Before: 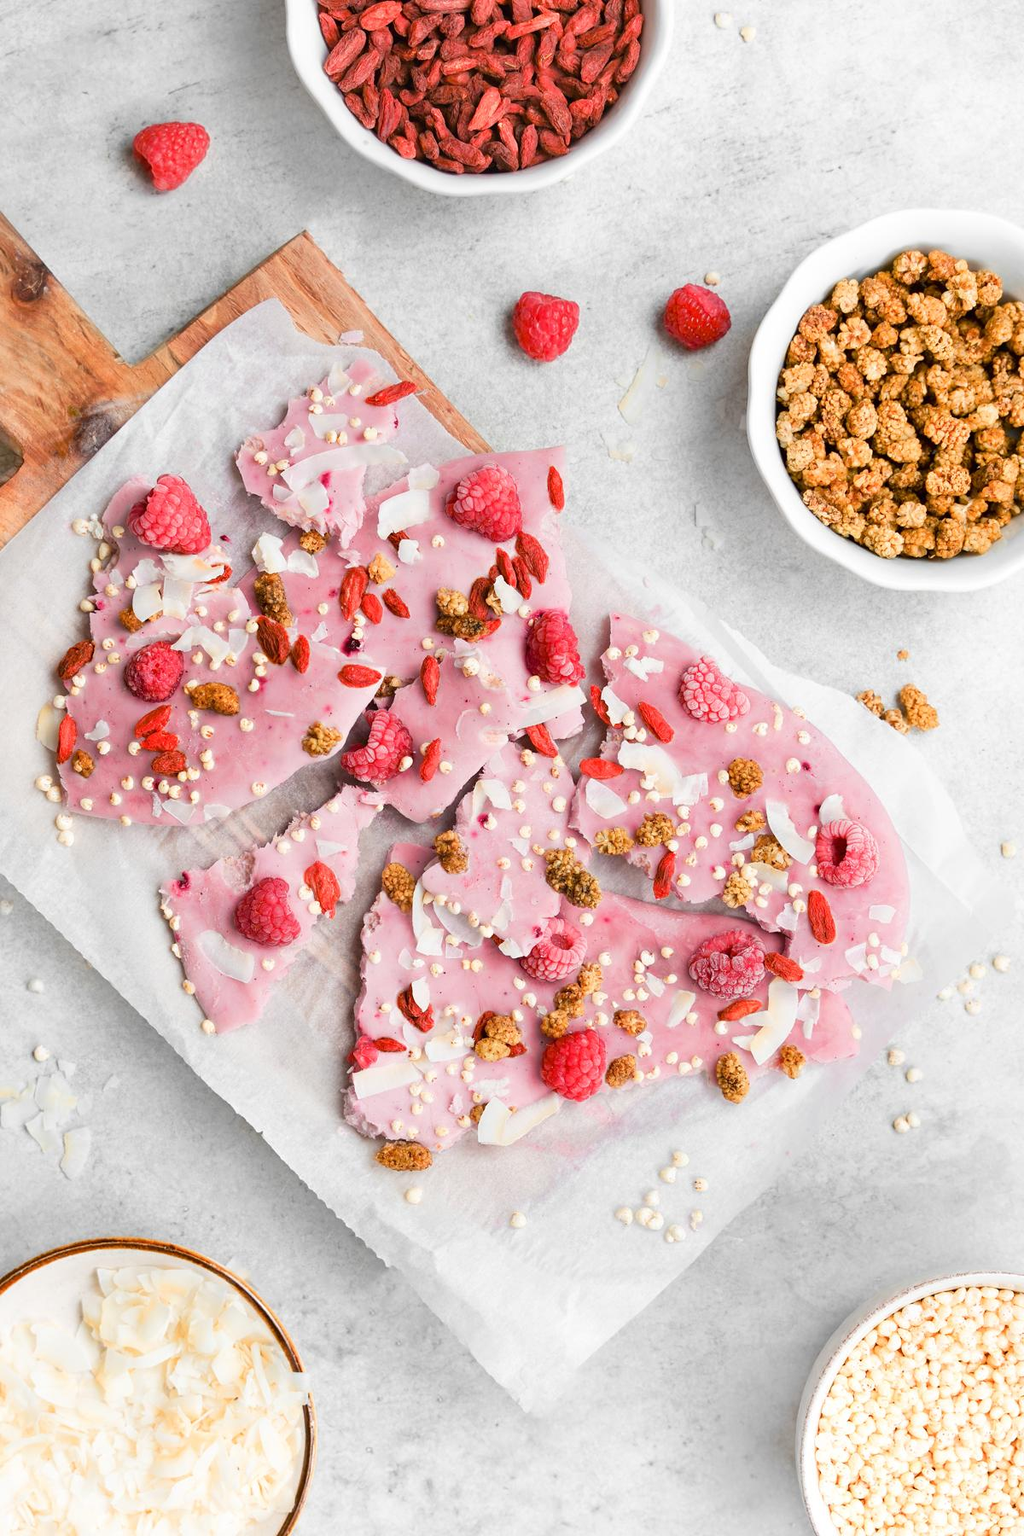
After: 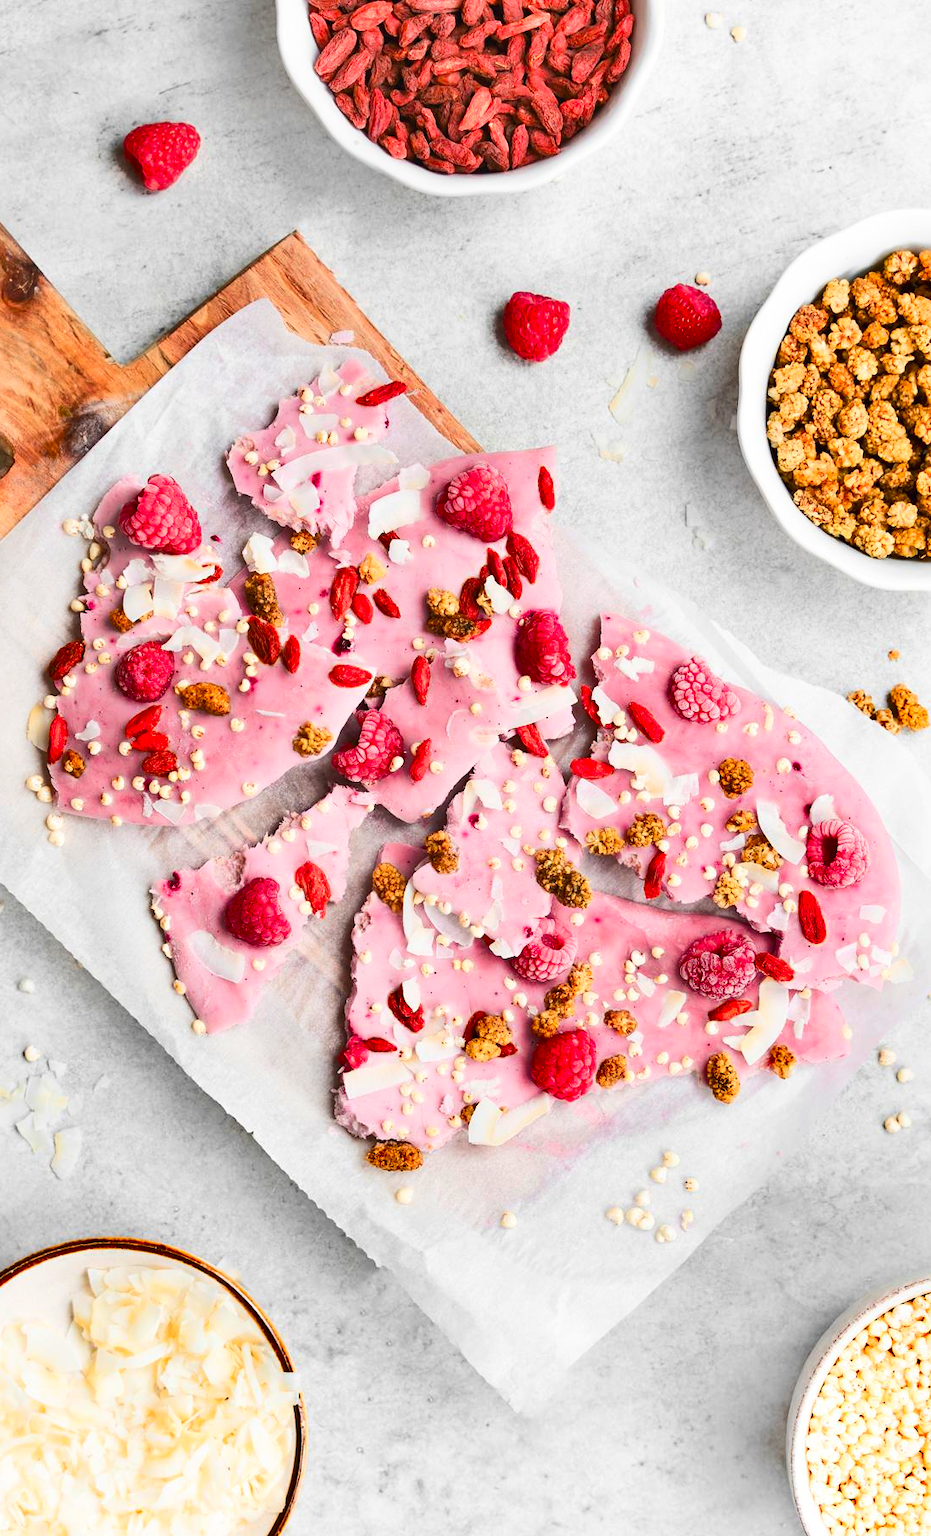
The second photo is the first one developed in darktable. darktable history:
contrast brightness saturation: contrast 0.198, brightness 0.156, saturation 0.219
shadows and highlights: low approximation 0.01, soften with gaussian
crop and rotate: left 0.962%, right 7.969%
